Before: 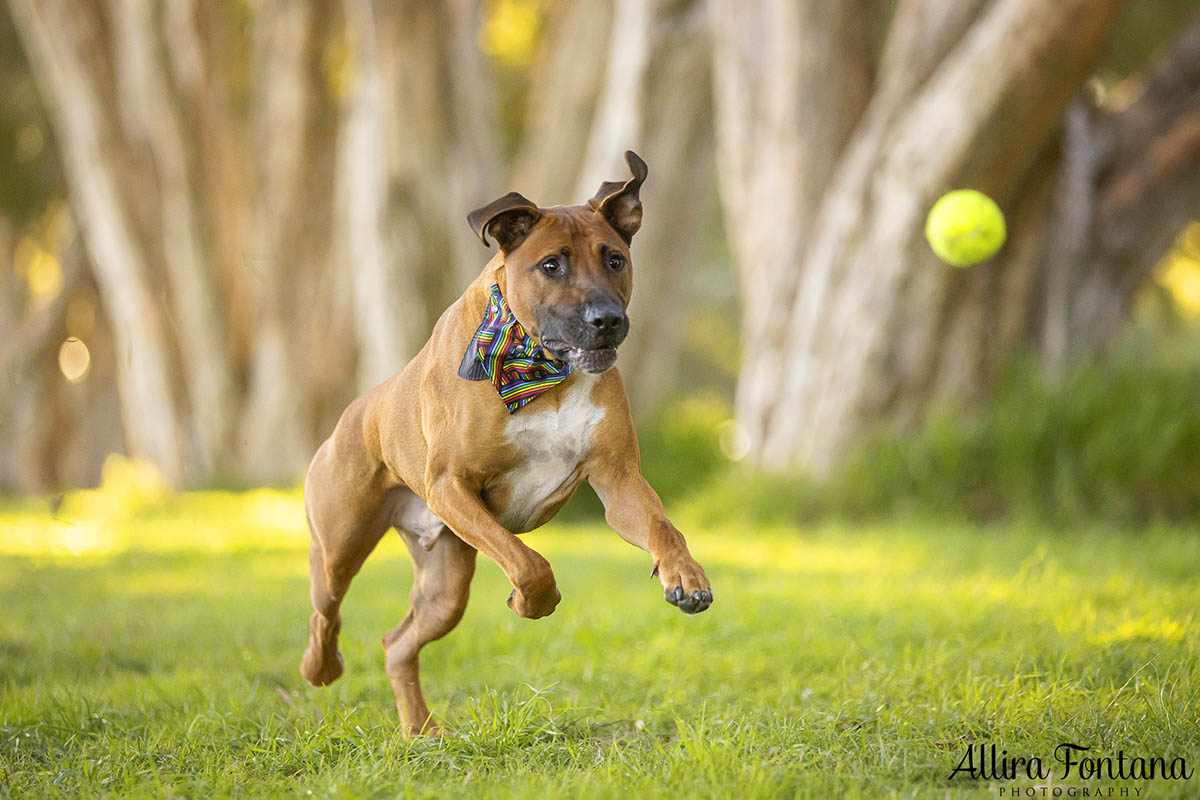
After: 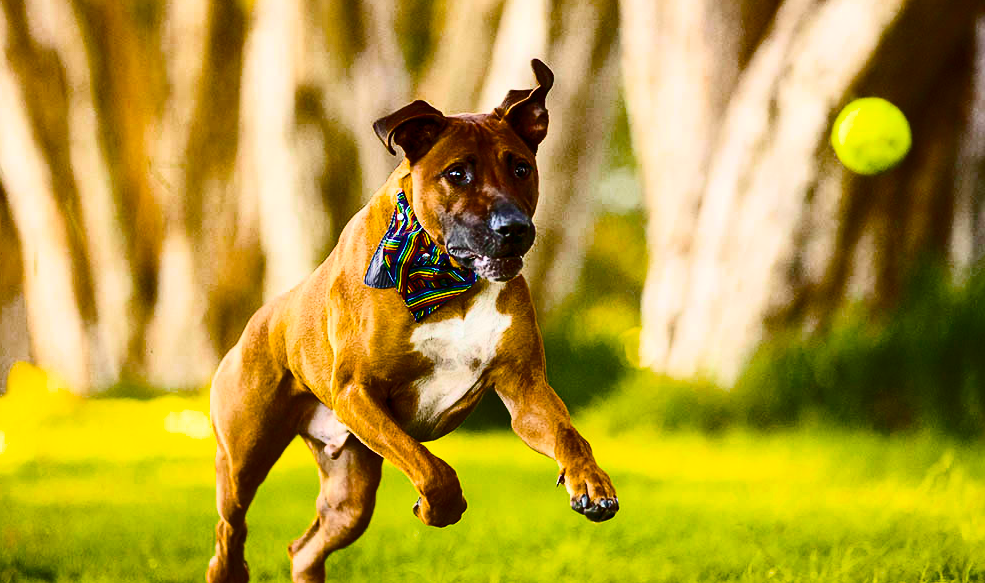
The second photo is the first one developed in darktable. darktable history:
crop: left 7.868%, top 11.615%, right 9.984%, bottom 15.45%
contrast brightness saturation: contrast 0.492, saturation -0.102
color balance rgb: linear chroma grading › global chroma 9.703%, perceptual saturation grading › global saturation 36.982%, perceptual saturation grading › shadows 34.701%, global vibrance 15.764%, saturation formula JzAzBz (2021)
tone equalizer: edges refinement/feathering 500, mask exposure compensation -1.57 EV, preserve details no
